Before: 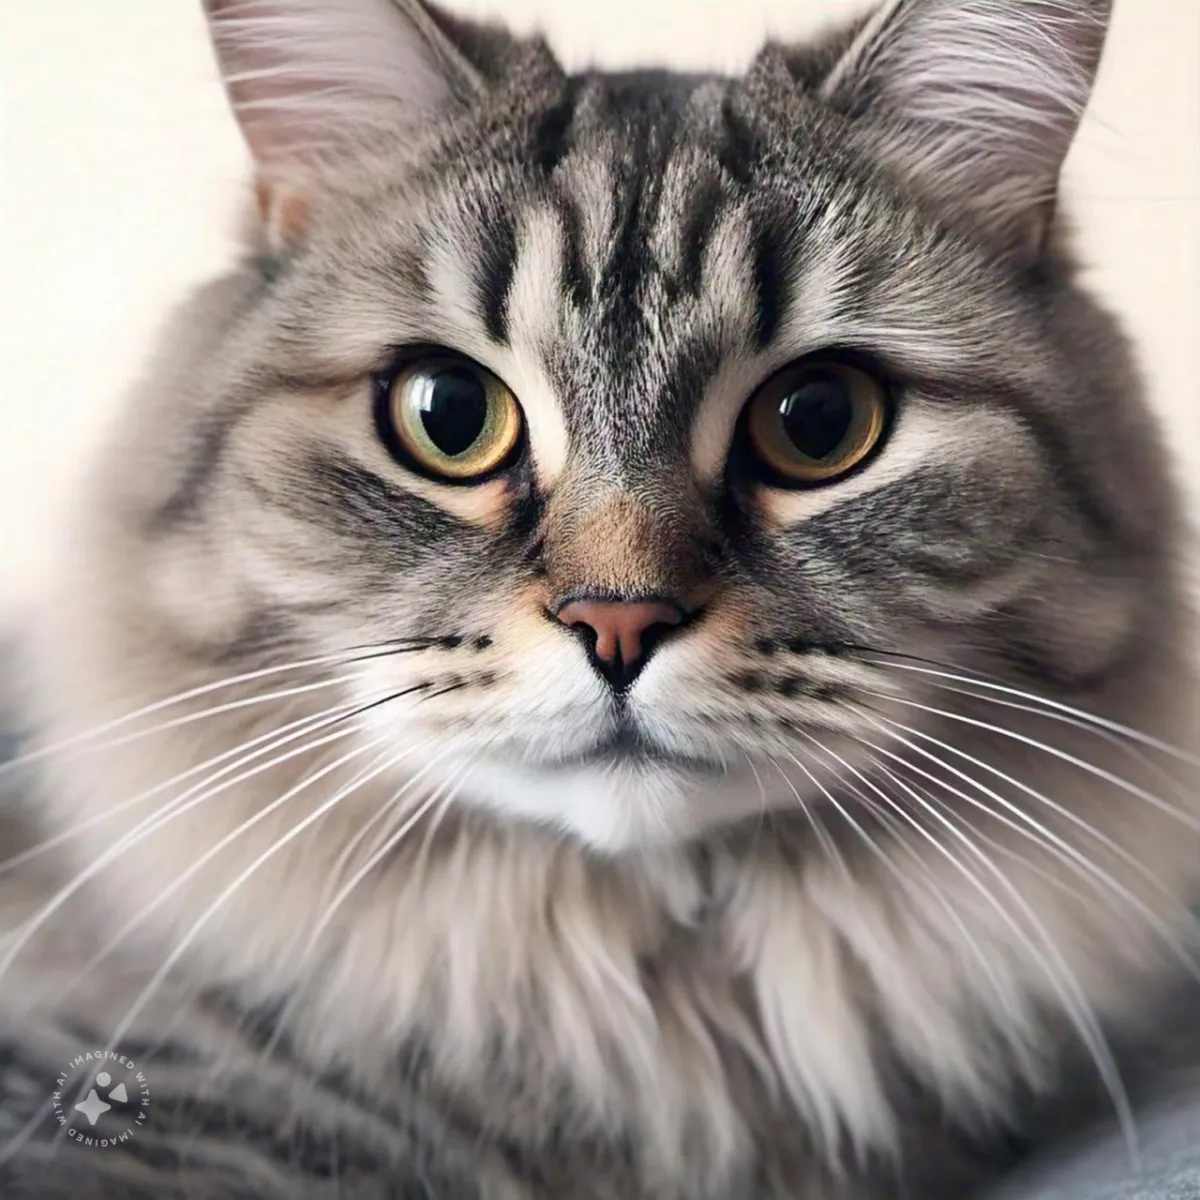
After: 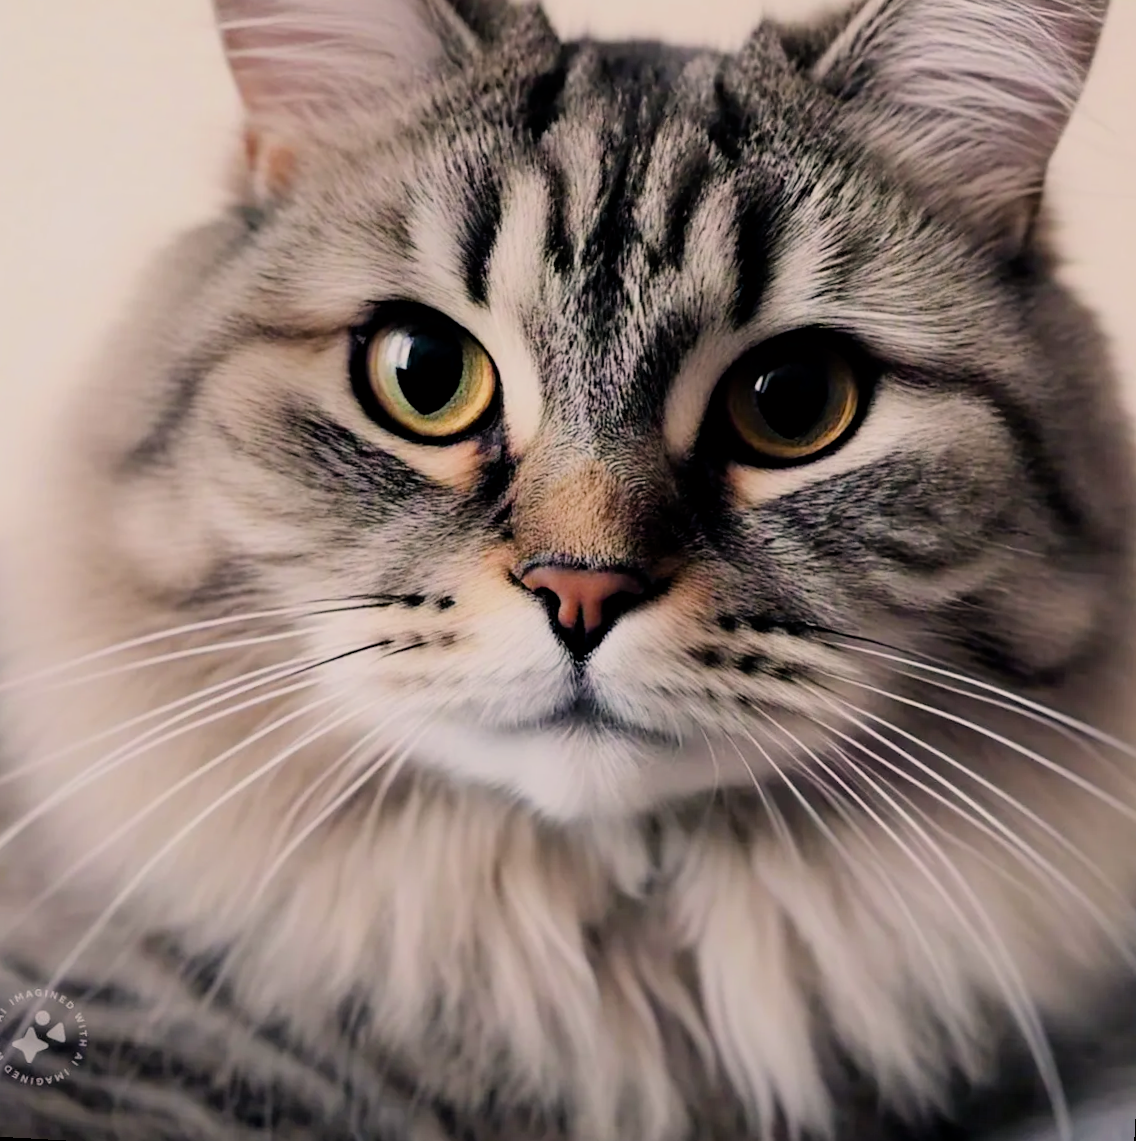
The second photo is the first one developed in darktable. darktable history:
color balance rgb: shadows lift › luminance -20.178%, global offset › luminance -0.489%, perceptual saturation grading › global saturation 19.871%
color correction: highlights a* 5.86, highlights b* 4.76
filmic rgb: black relative exposure -7.74 EV, white relative exposure 4.42 EV, hardness 3.75, latitude 37.52%, contrast 0.973, highlights saturation mix 8.86%, shadows ↔ highlights balance 4.5%
crop and rotate: angle -3.21°, left 5.413%, top 5.225%, right 4.745%, bottom 4.591%
